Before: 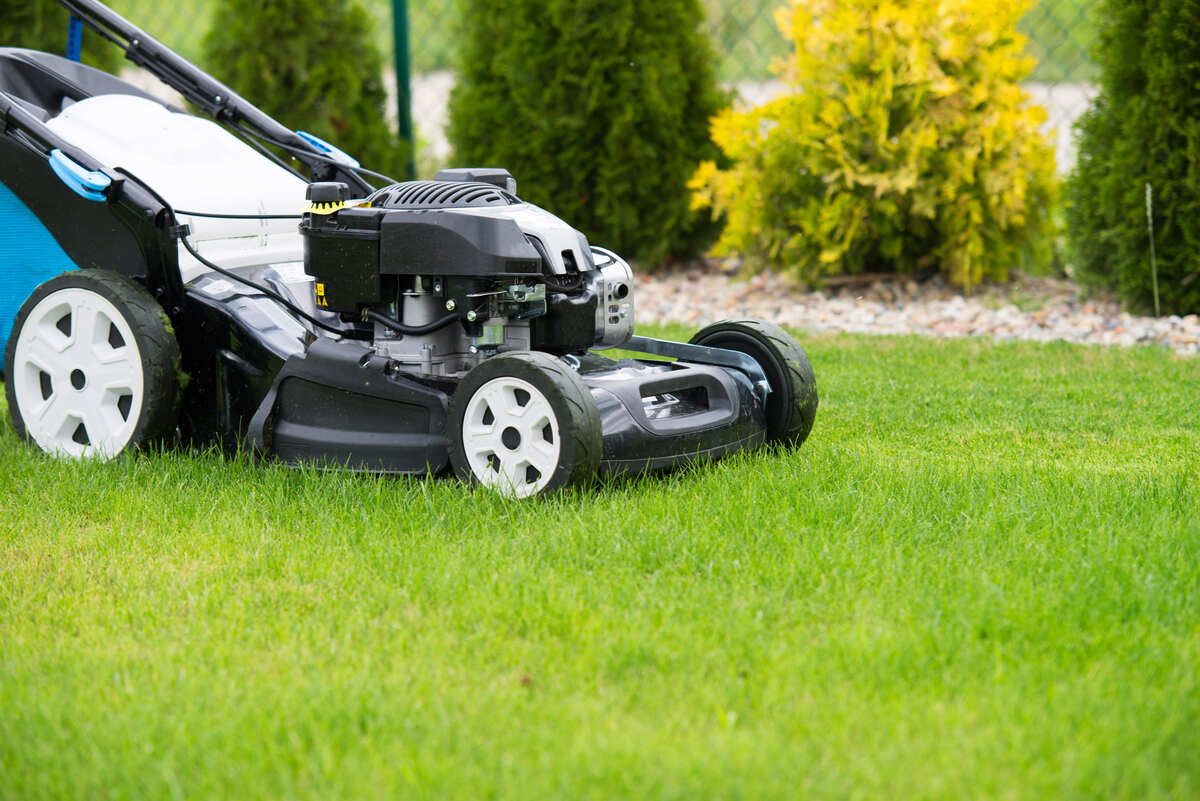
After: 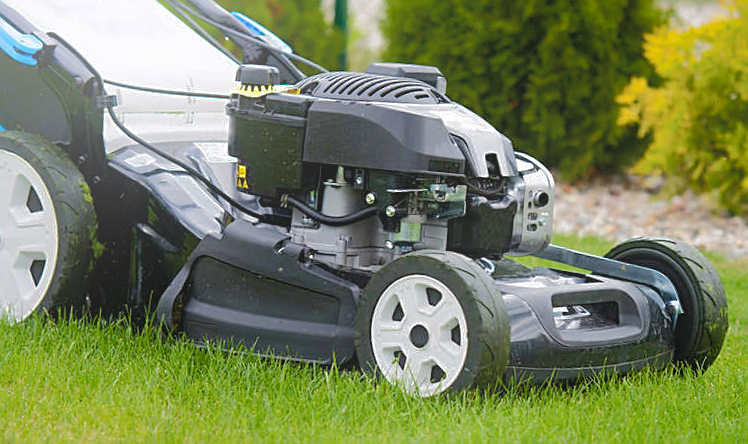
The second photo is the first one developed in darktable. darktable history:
shadows and highlights: shadows 40, highlights -60
sharpen: on, module defaults
bloom: on, module defaults
crop and rotate: angle -4.99°, left 2.122%, top 6.945%, right 27.566%, bottom 30.519%
levels: levels [0, 0.51, 1]
color contrast: green-magenta contrast 0.84, blue-yellow contrast 0.86
color balance rgb: perceptual saturation grading › global saturation 20%, perceptual saturation grading › highlights -25%, perceptual saturation grading › shadows 50%
